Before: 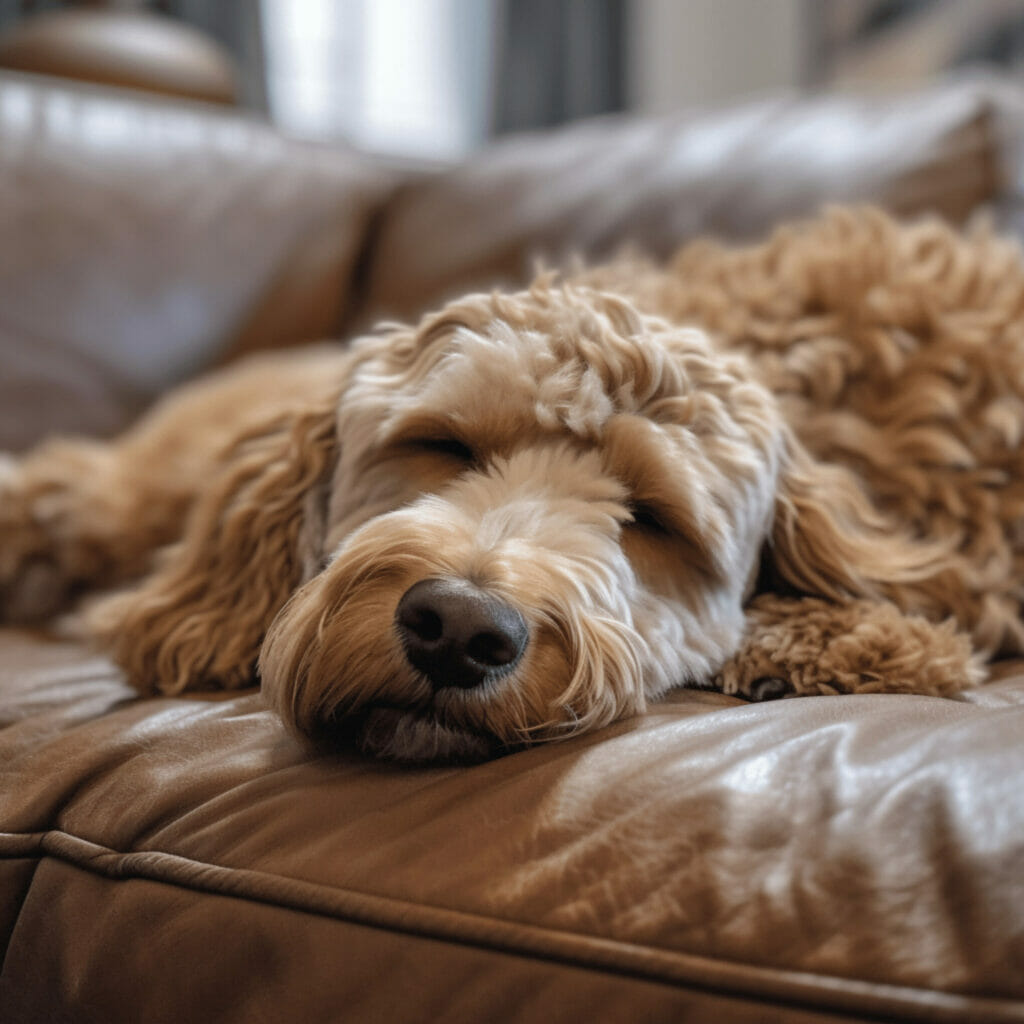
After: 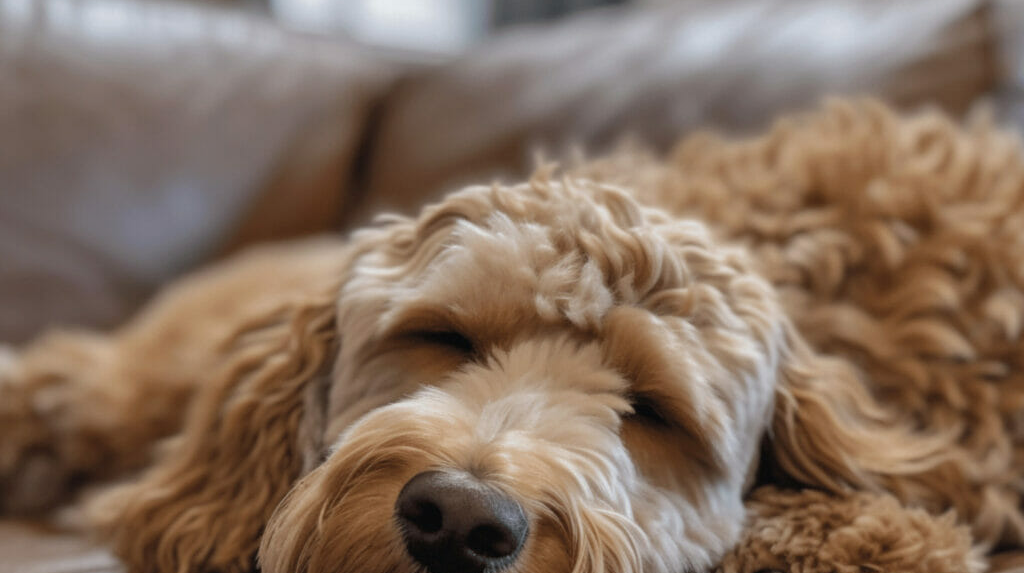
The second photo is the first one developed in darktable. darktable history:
shadows and highlights: shadows 25.3, white point adjustment -2.93, highlights -29.96
crop and rotate: top 10.59%, bottom 33.387%
